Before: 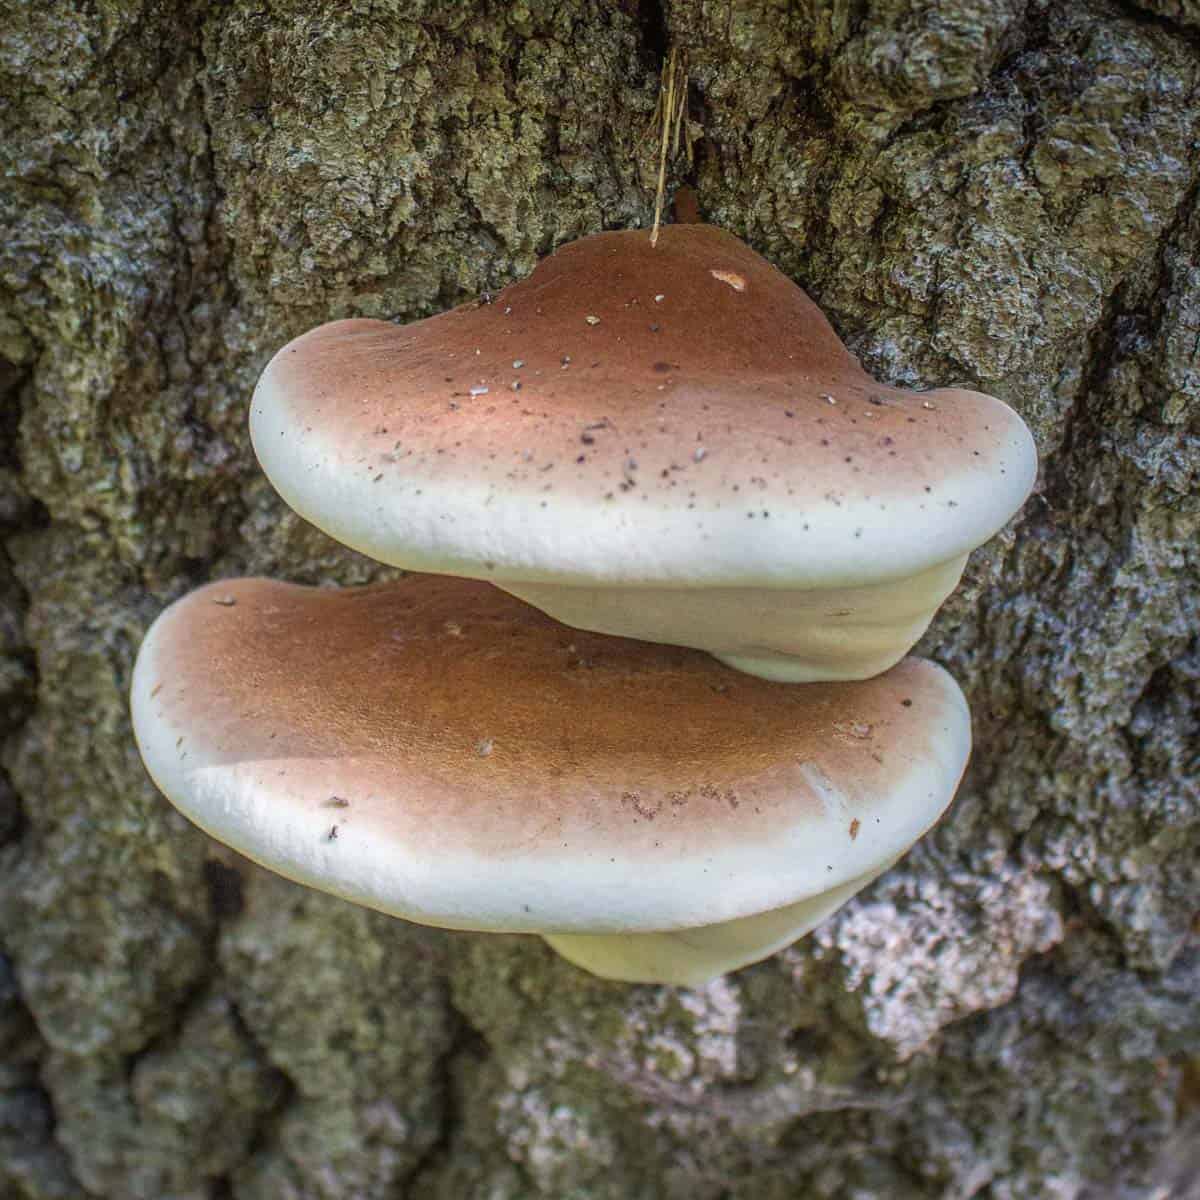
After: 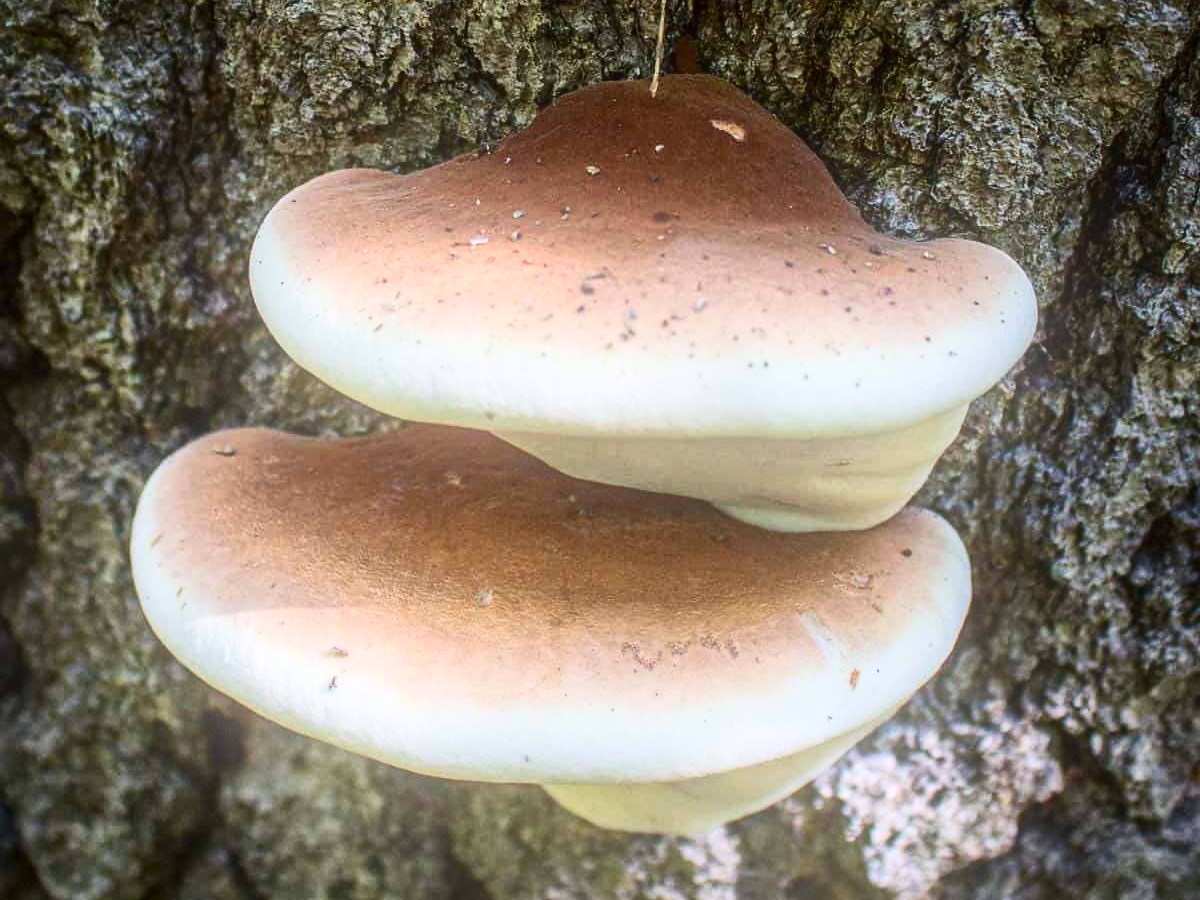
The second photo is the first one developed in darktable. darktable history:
bloom: threshold 82.5%, strength 16.25%
crop and rotate: top 12.5%, bottom 12.5%
contrast brightness saturation: contrast 0.28
